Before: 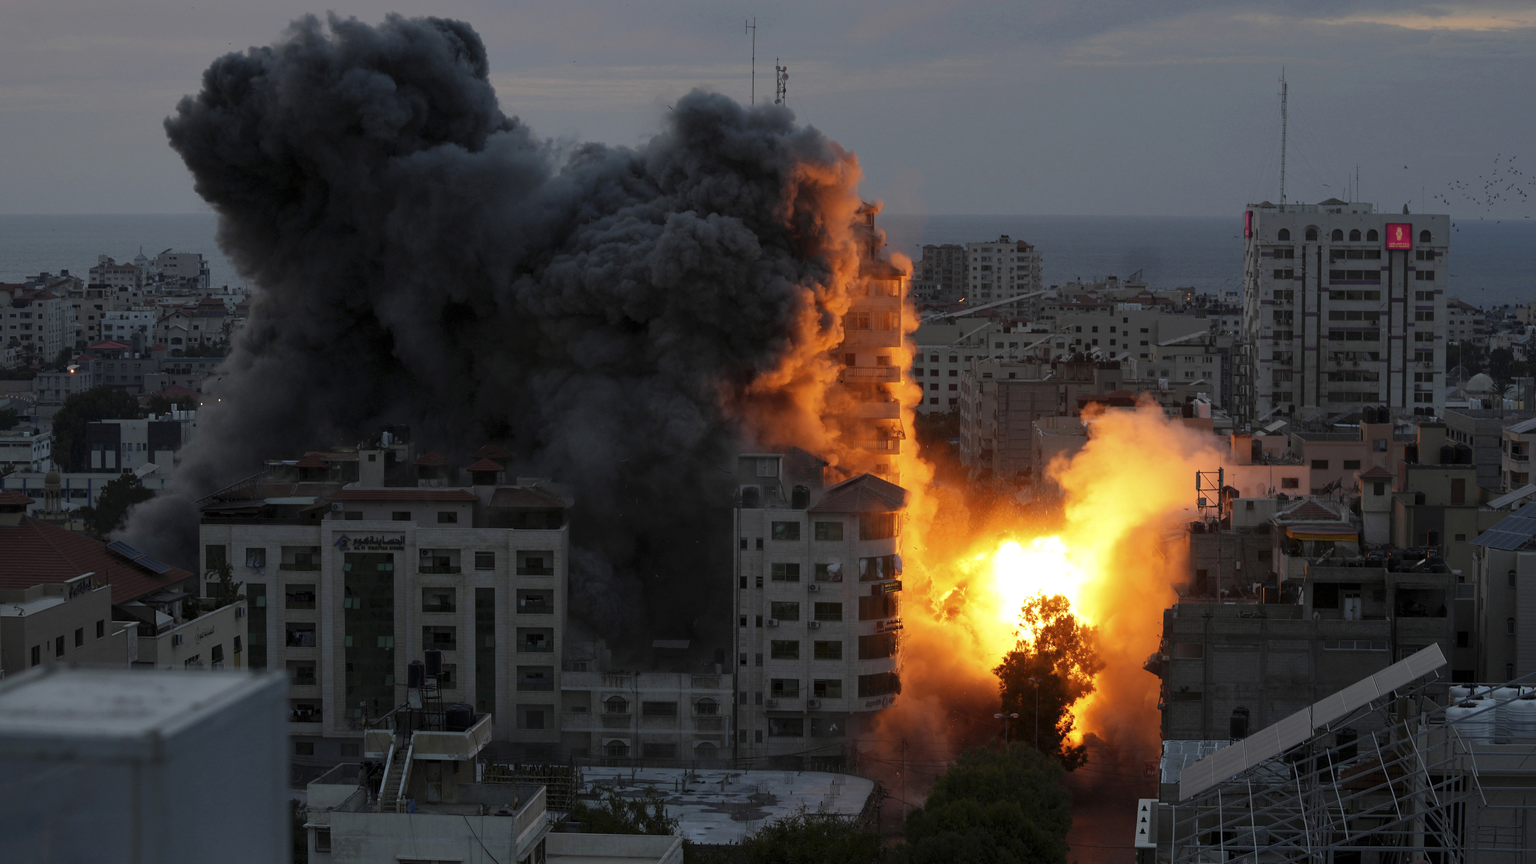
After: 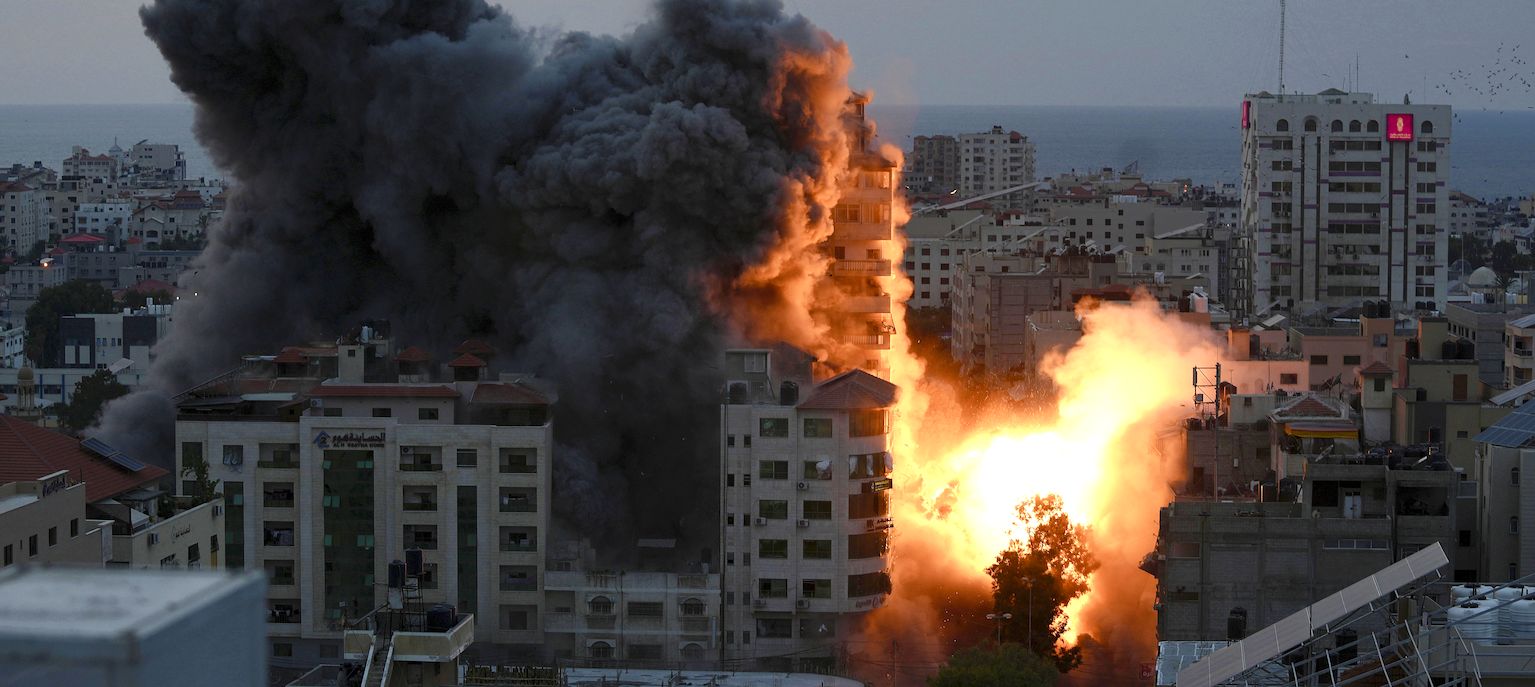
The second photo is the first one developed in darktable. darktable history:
crop and rotate: left 1.819%, top 13.01%, right 0.199%, bottom 9.041%
contrast brightness saturation: saturation -0.067
local contrast: mode bilateral grid, contrast 21, coarseness 51, detail 102%, midtone range 0.2
color balance rgb: perceptual saturation grading › global saturation 25.765%, perceptual saturation grading › highlights -50.609%, perceptual saturation grading › shadows 30.879%, contrast 4.387%
exposure: black level correction 0, exposure 0.693 EV, compensate highlight preservation false
velvia: on, module defaults
sharpen: on, module defaults
